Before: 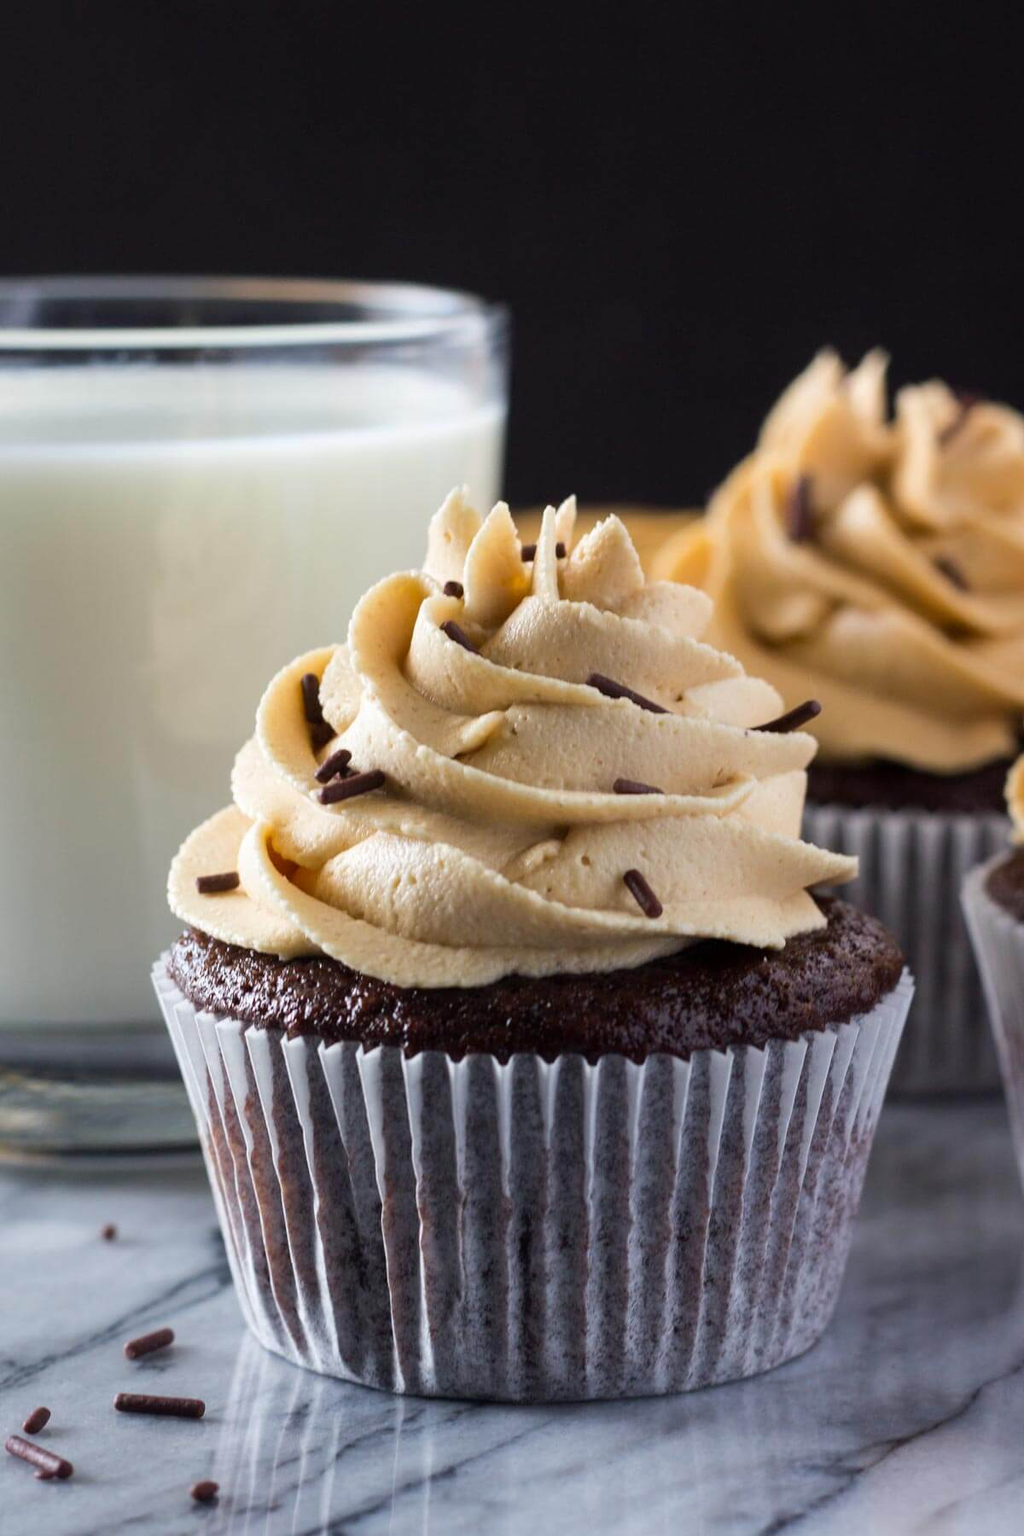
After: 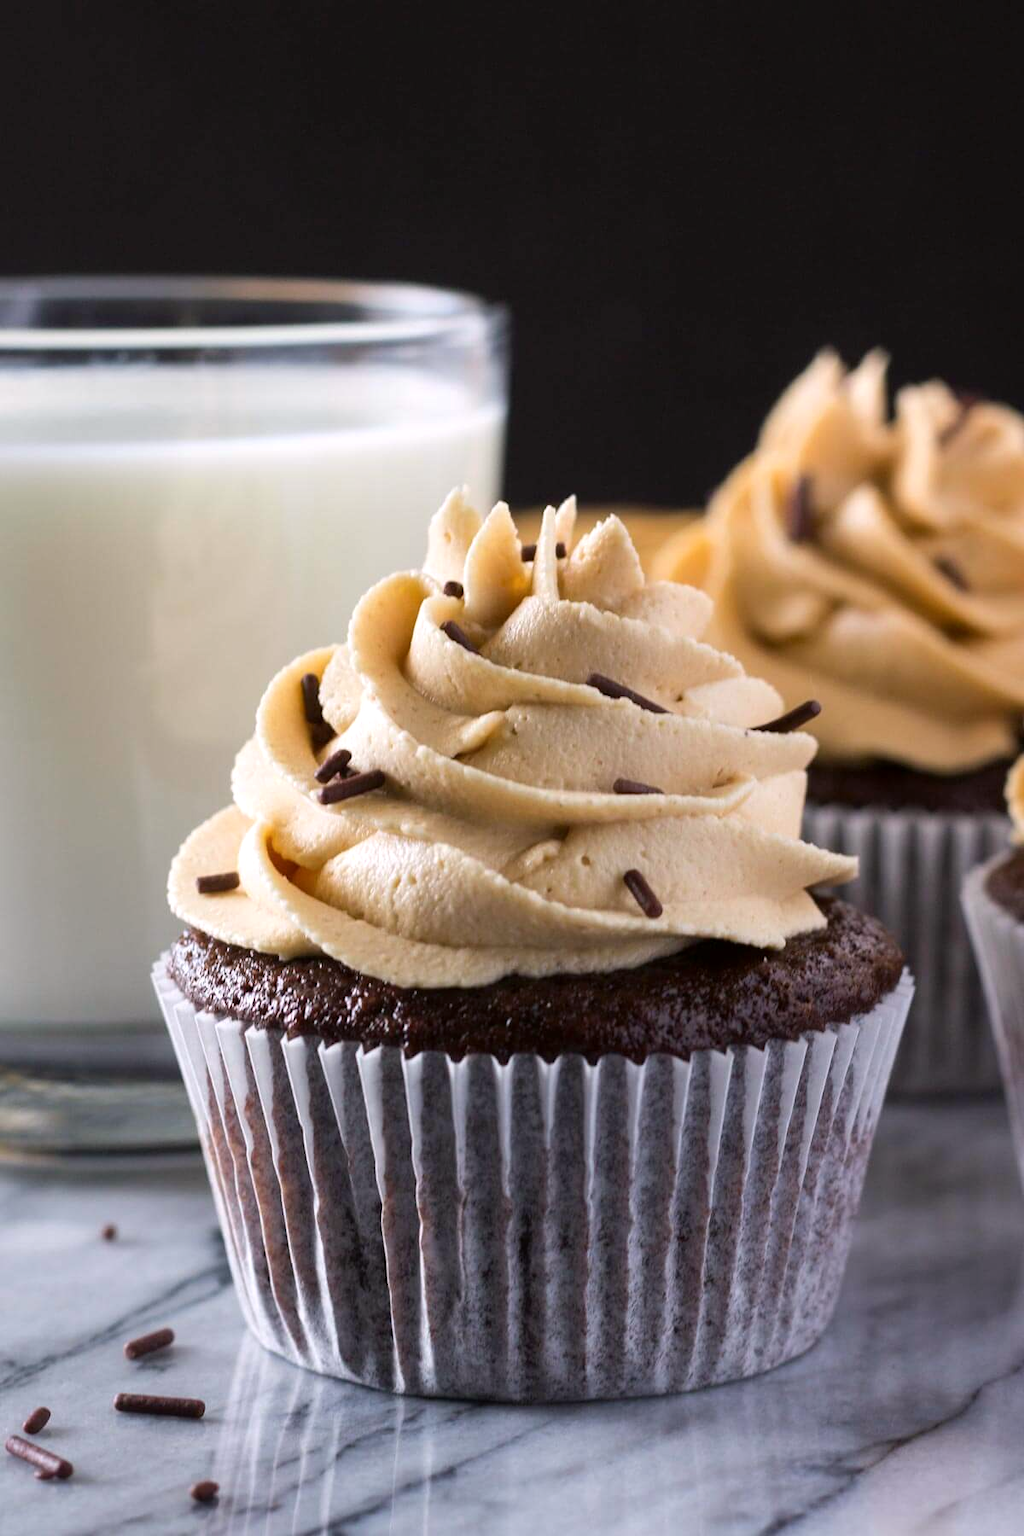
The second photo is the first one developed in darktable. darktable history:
color correction: highlights a* 3.12, highlights b* -1.55, shadows a* -0.101, shadows b* 2.52, saturation 0.98
exposure: exposure 0.128 EV, compensate highlight preservation false
